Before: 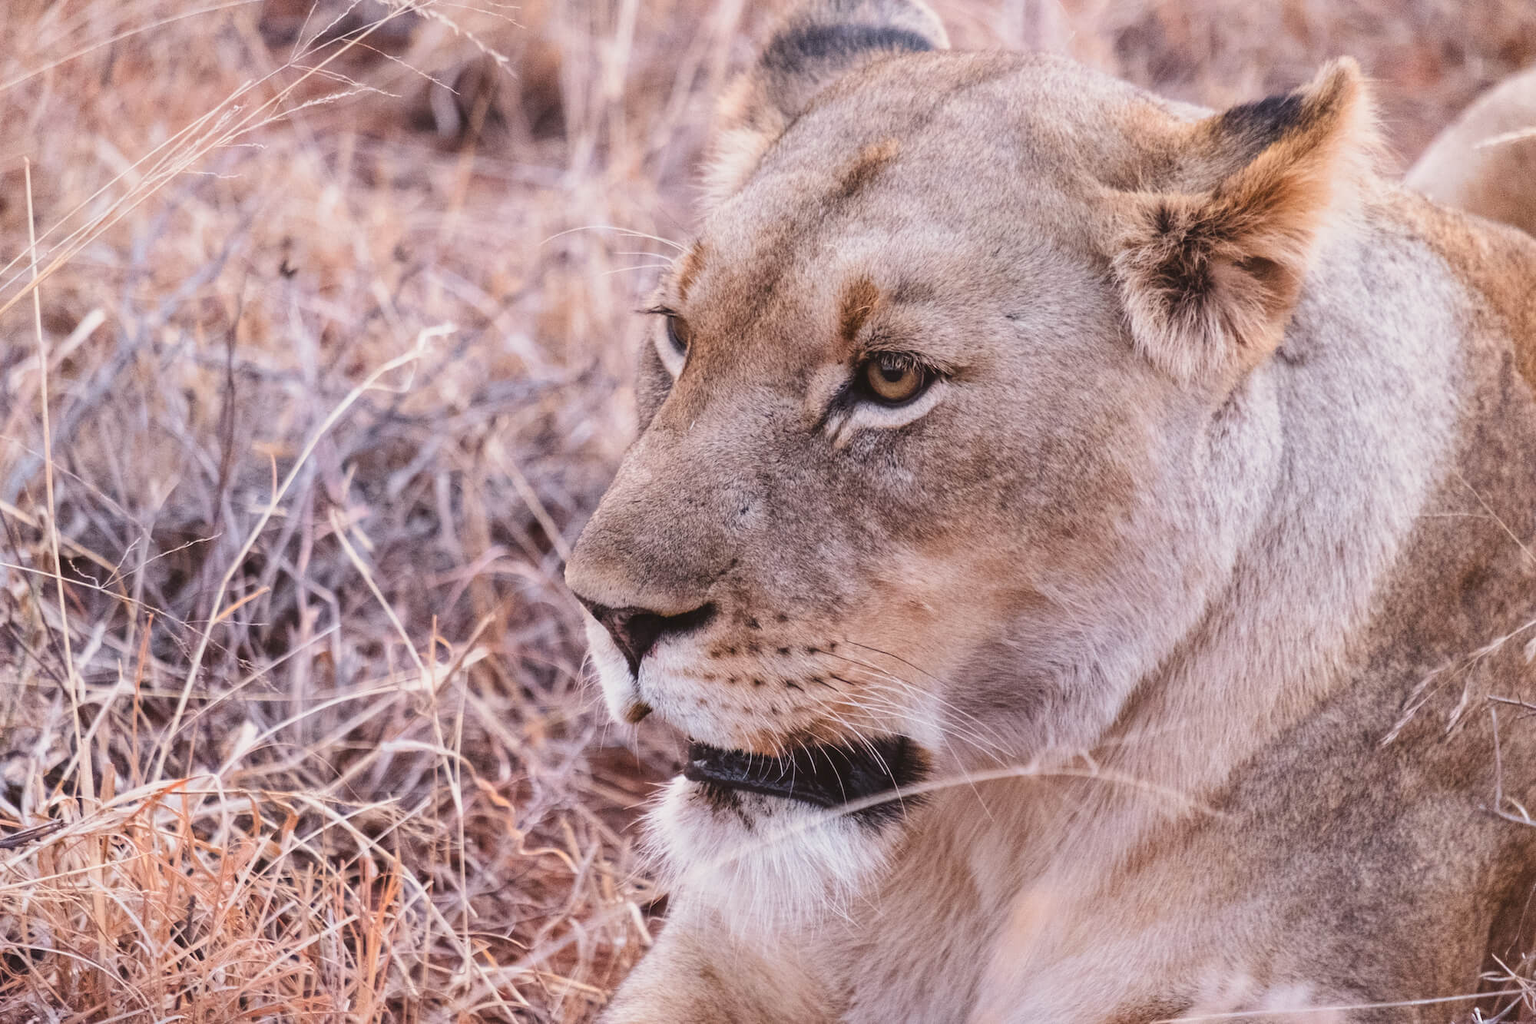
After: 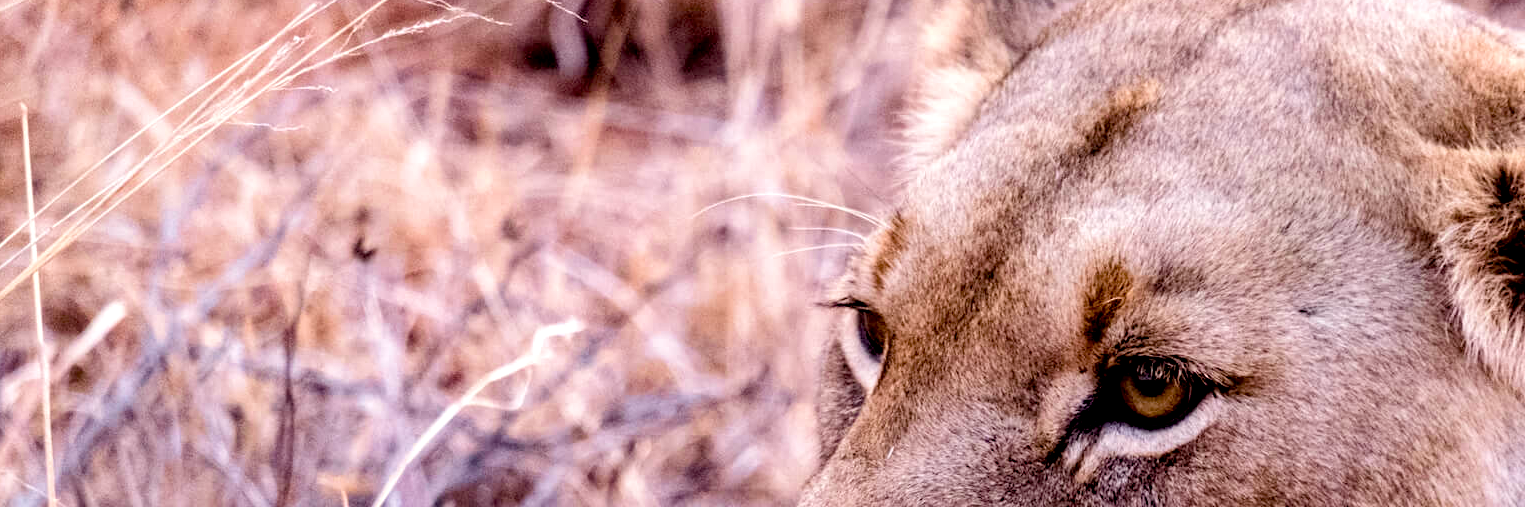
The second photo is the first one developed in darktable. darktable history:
exposure: black level correction 0.047, exposure 0.013 EV, compensate highlight preservation false
color balance rgb: shadows lift › luminance -20%, power › hue 72.24°, highlights gain › luminance 15%, global offset › hue 171.6°, perceptual saturation grading › highlights -30%, perceptual saturation grading › shadows 20%, global vibrance 30%, contrast 10%
crop: left 0.579%, top 7.627%, right 23.167%, bottom 54.275%
velvia: strength 27%
